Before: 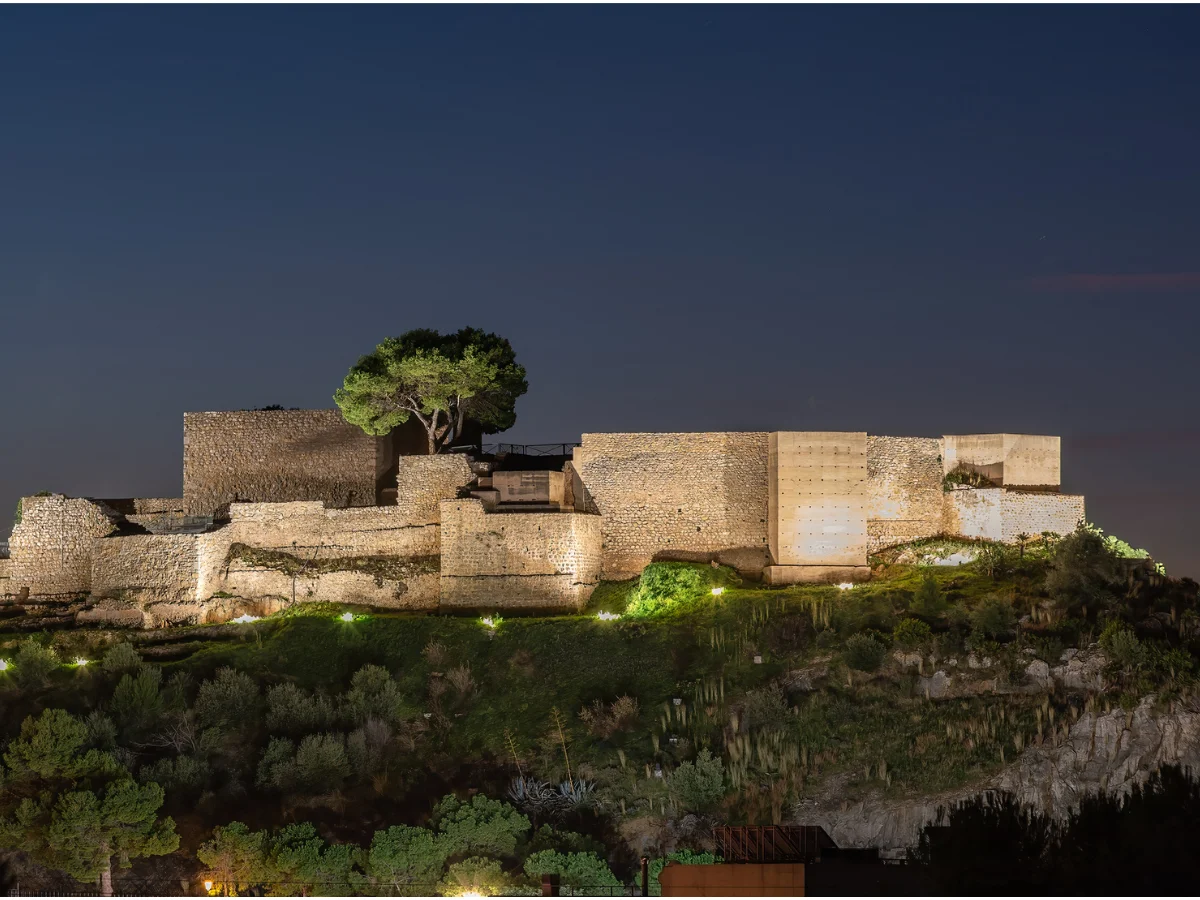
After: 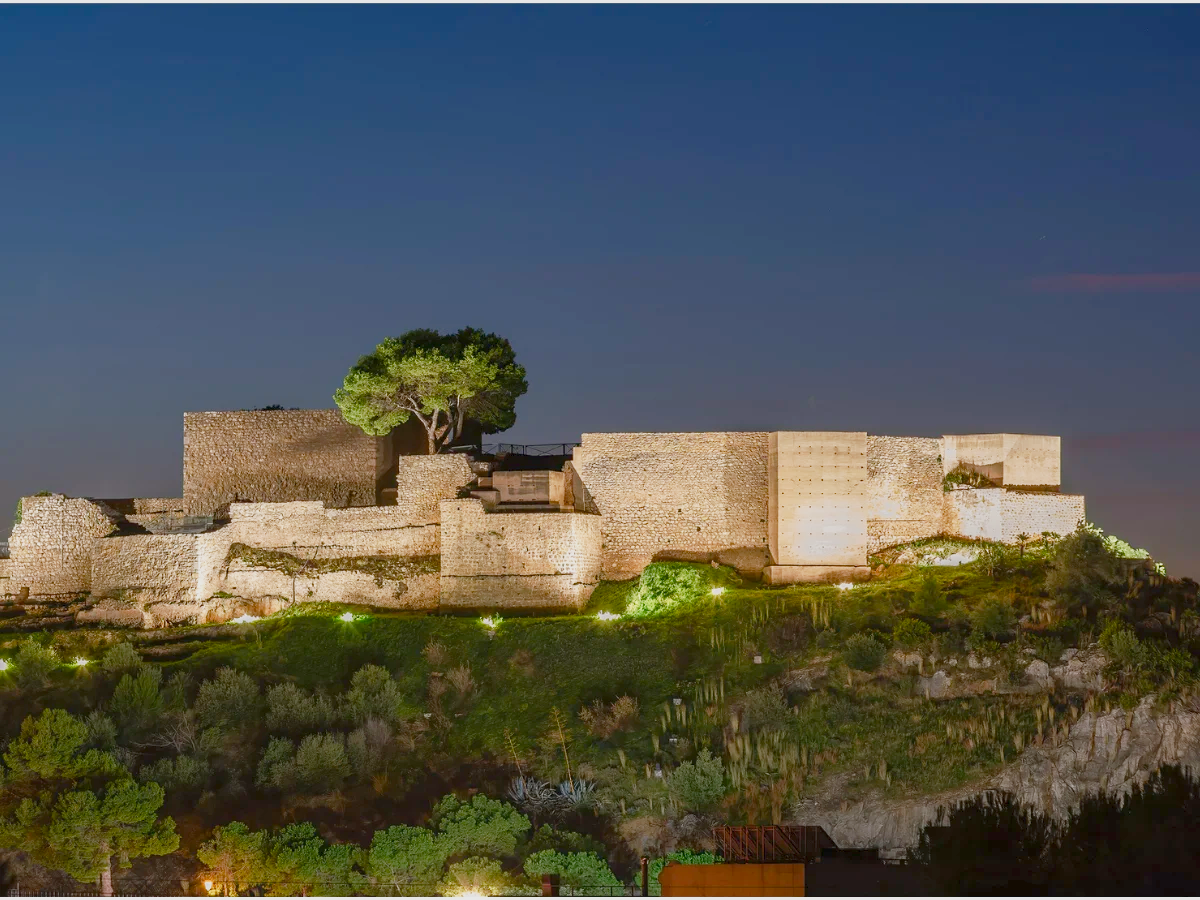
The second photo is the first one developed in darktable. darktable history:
base curve: curves: ch0 [(0, 0) (0.088, 0.125) (0.176, 0.251) (0.354, 0.501) (0.613, 0.749) (1, 0.877)], preserve colors none
color balance rgb: shadows lift › chroma 1%, shadows lift › hue 113°, highlights gain › chroma 0.2%, highlights gain › hue 333°, perceptual saturation grading › global saturation 20%, perceptual saturation grading › highlights -50%, perceptual saturation grading › shadows 25%, contrast -20%
